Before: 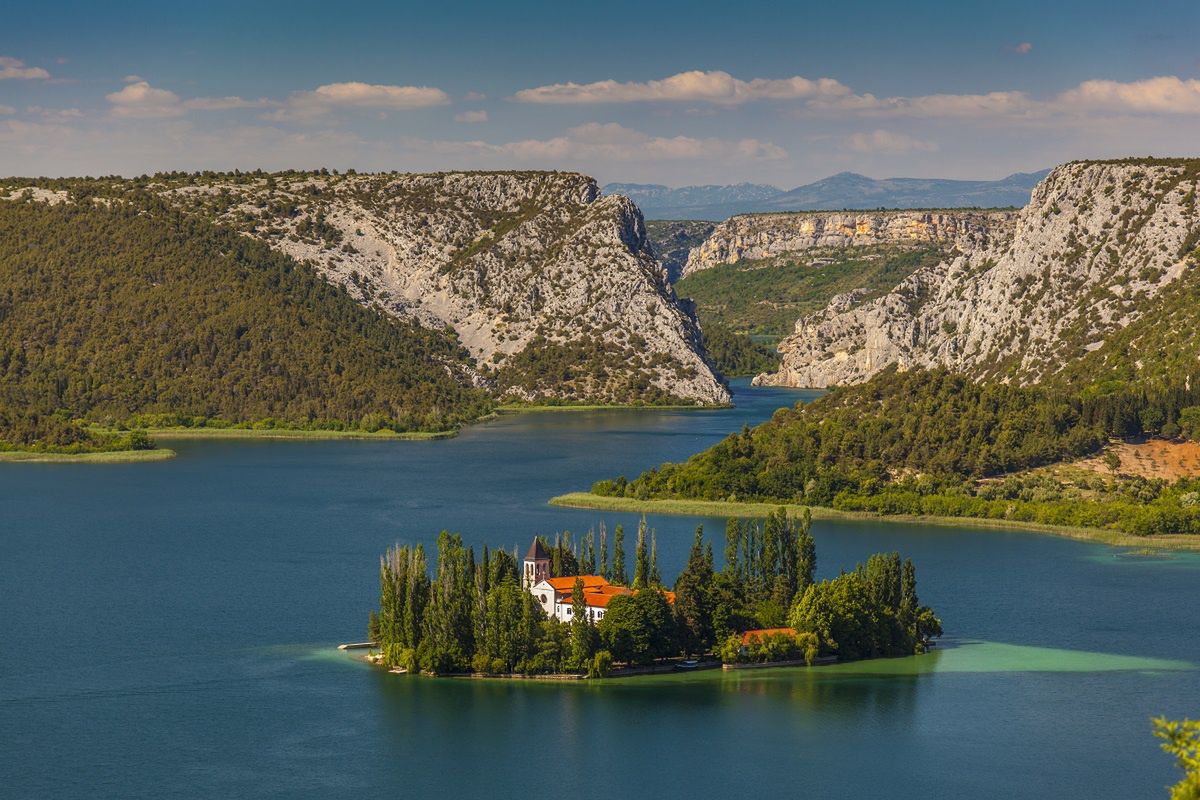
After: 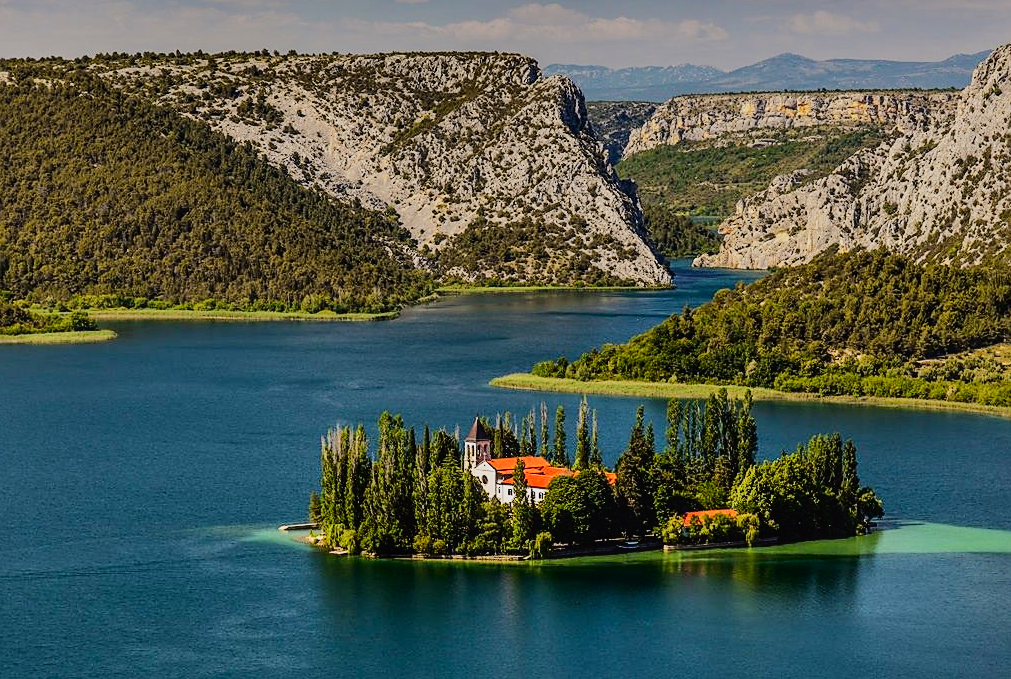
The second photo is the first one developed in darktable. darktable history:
tone curve: curves: ch0 [(0, 0.023) (0.132, 0.075) (0.241, 0.178) (0.487, 0.491) (0.782, 0.8) (1, 0.989)]; ch1 [(0, 0) (0.396, 0.369) (0.467, 0.454) (0.498, 0.5) (0.518, 0.517) (0.57, 0.586) (0.619, 0.663) (0.692, 0.744) (1, 1)]; ch2 [(0, 0) (0.427, 0.416) (0.483, 0.481) (0.503, 0.503) (0.526, 0.527) (0.563, 0.573) (0.632, 0.667) (0.705, 0.737) (0.985, 0.966)], color space Lab, independent channels, preserve colors none
crop and rotate: left 4.98%, top 15.1%, right 10.701%
sharpen: radius 1.826, amount 0.412, threshold 1.397
shadows and highlights: soften with gaussian
filmic rgb: black relative exposure -9.17 EV, white relative exposure 6.72 EV, hardness 3.09, contrast 1.06, iterations of high-quality reconstruction 0
local contrast: highlights 107%, shadows 101%, detail 119%, midtone range 0.2
